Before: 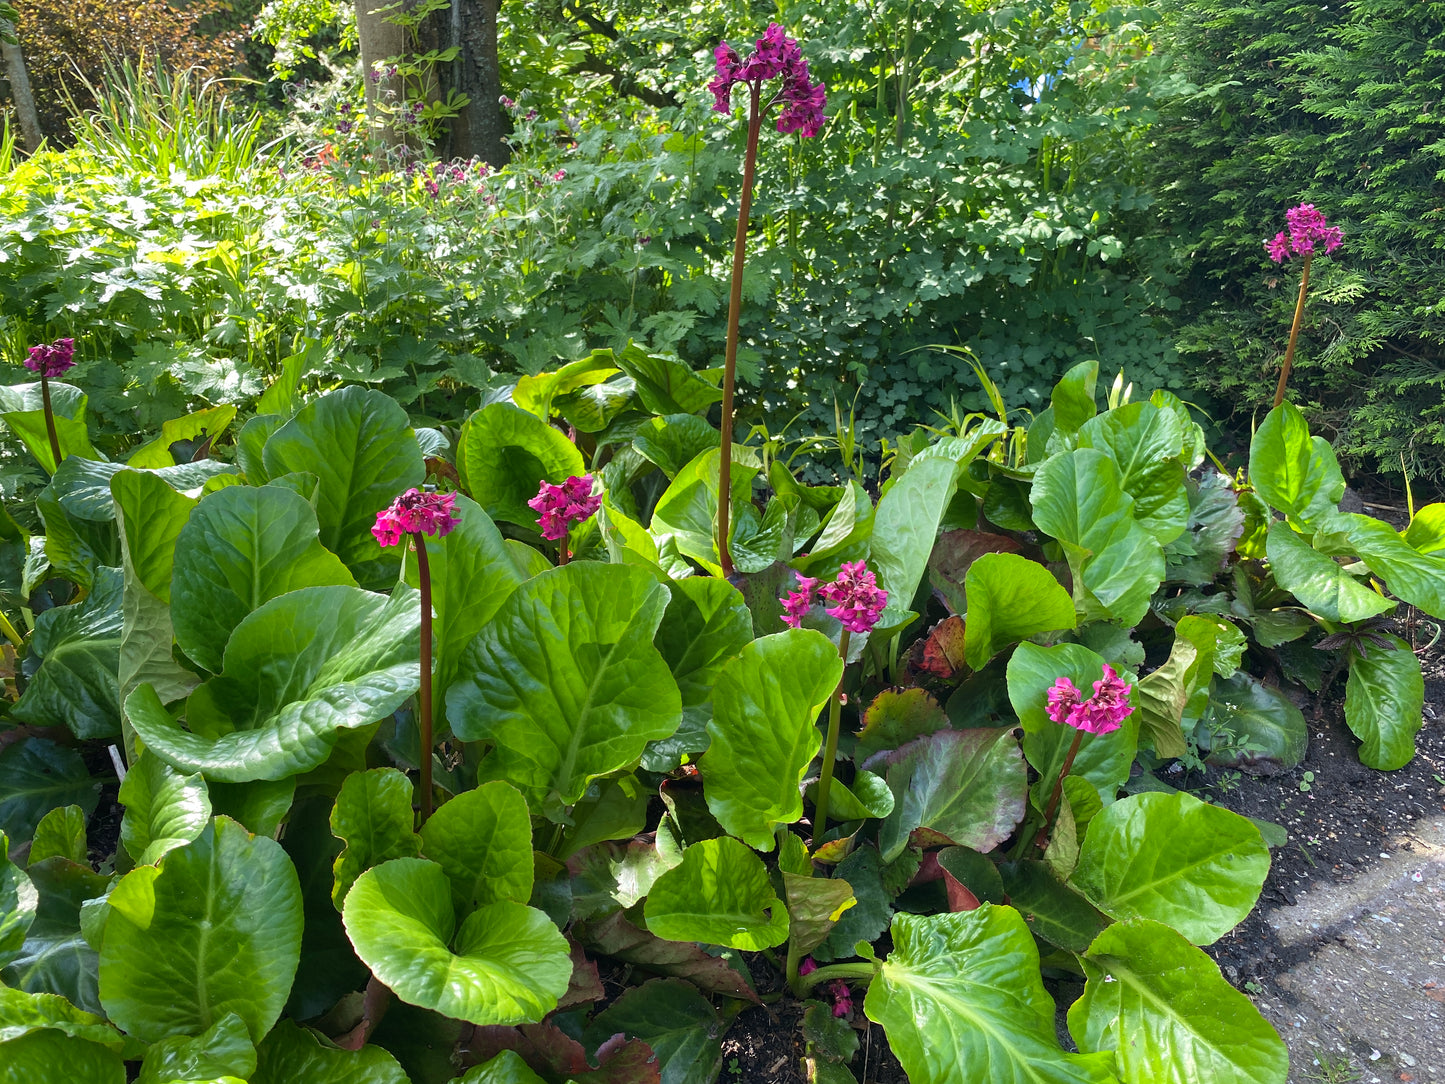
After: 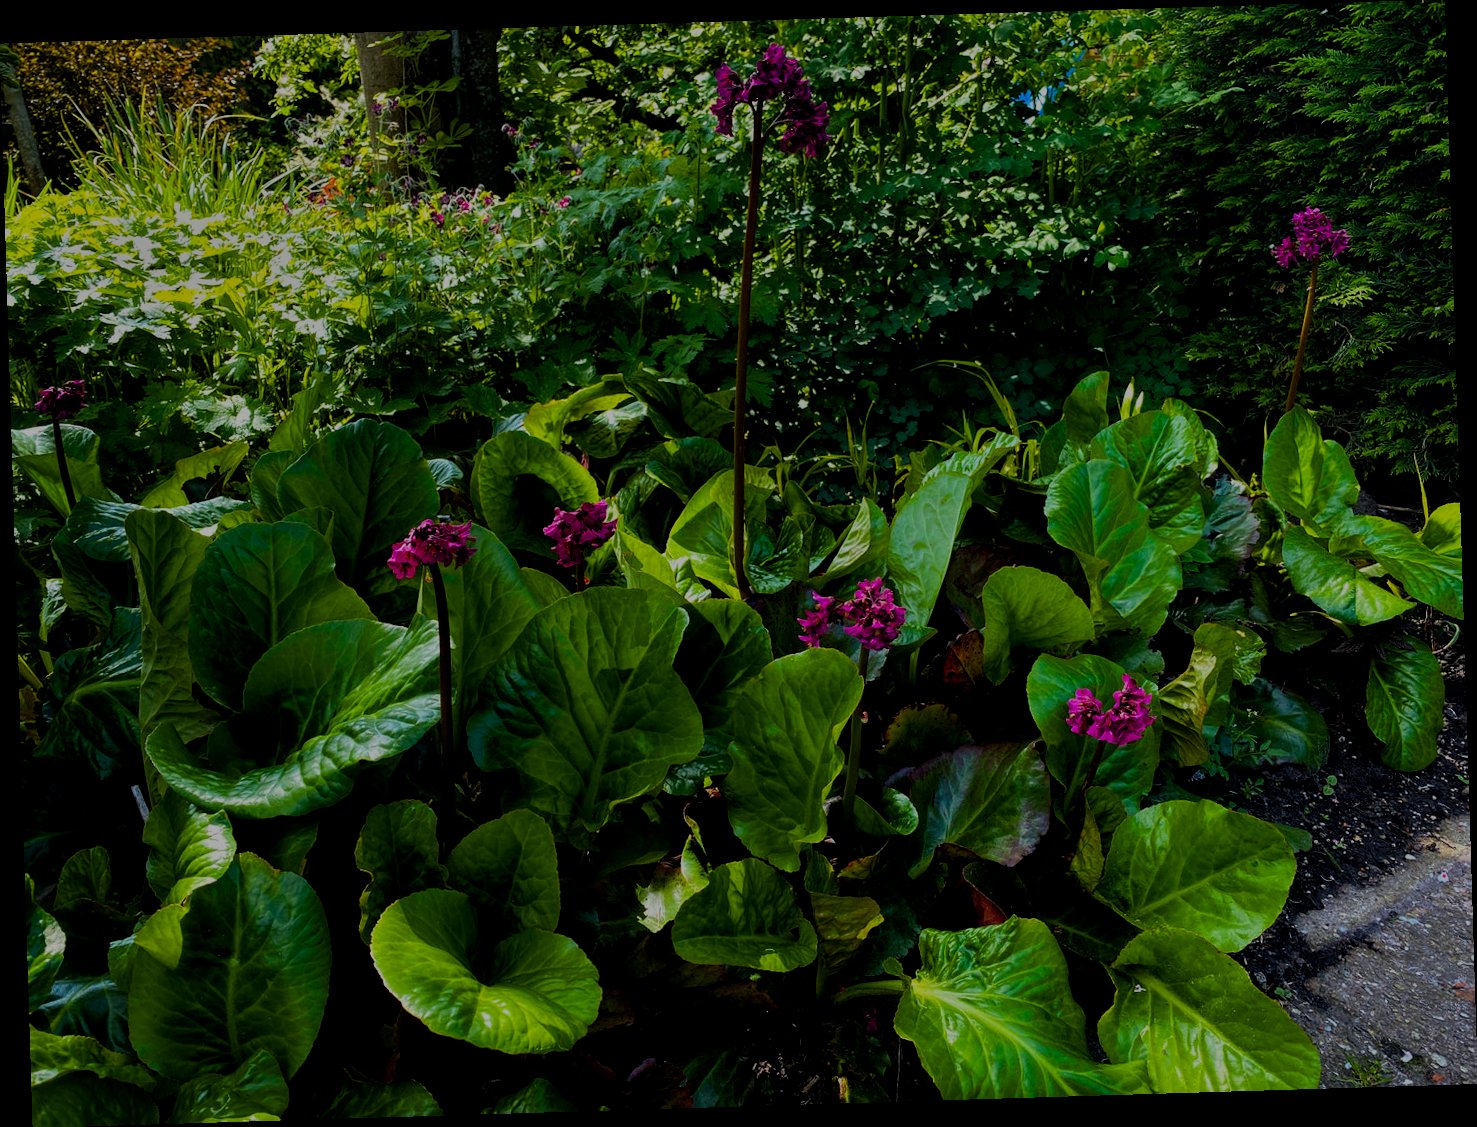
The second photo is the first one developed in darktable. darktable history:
local contrast: highlights 100%, shadows 100%, detail 120%, midtone range 0.2
filmic rgb: middle gray luminance 18.42%, black relative exposure -11.25 EV, white relative exposure 3.75 EV, threshold 6 EV, target black luminance 0%, hardness 5.87, latitude 57.4%, contrast 0.963, shadows ↔ highlights balance 49.98%, add noise in highlights 0, preserve chrominance luminance Y, color science v3 (2019), use custom middle-gray values true, iterations of high-quality reconstruction 0, contrast in highlights soft, enable highlight reconstruction true
color balance rgb: global offset › luminance -0.37%, perceptual saturation grading › highlights -17.77%, perceptual saturation grading › mid-tones 33.1%, perceptual saturation grading › shadows 50.52%, perceptual brilliance grading › highlights 20%, perceptual brilliance grading › mid-tones 20%, perceptual brilliance grading › shadows -20%, global vibrance 50%
rotate and perspective: rotation -1.75°, automatic cropping off
tone equalizer: -8 EV -2 EV, -7 EV -2 EV, -6 EV -2 EV, -5 EV -2 EV, -4 EV -2 EV, -3 EV -2 EV, -2 EV -2 EV, -1 EV -1.63 EV, +0 EV -2 EV
